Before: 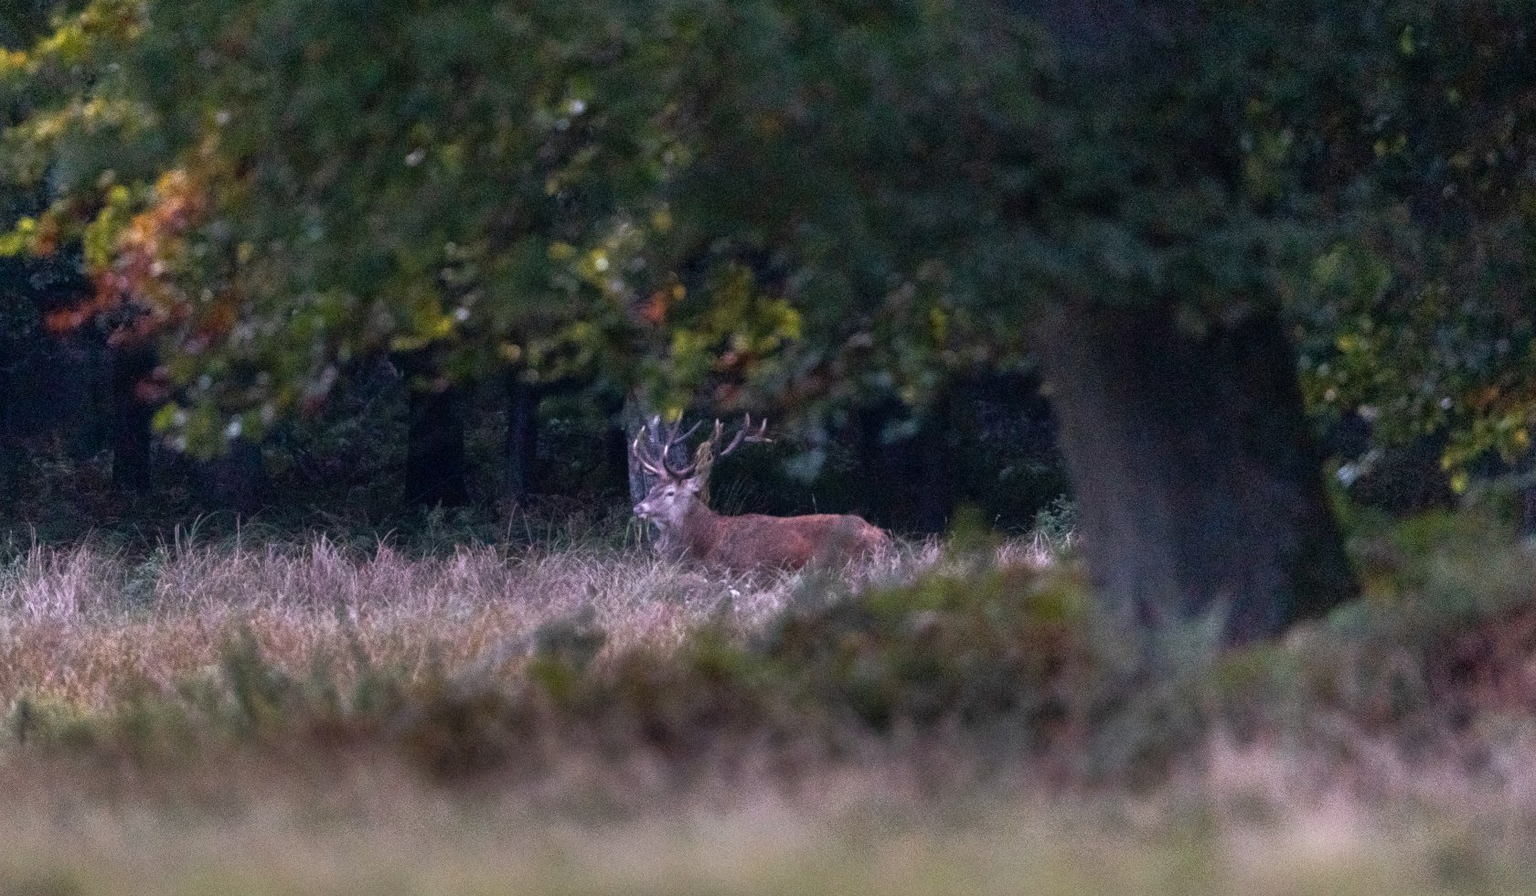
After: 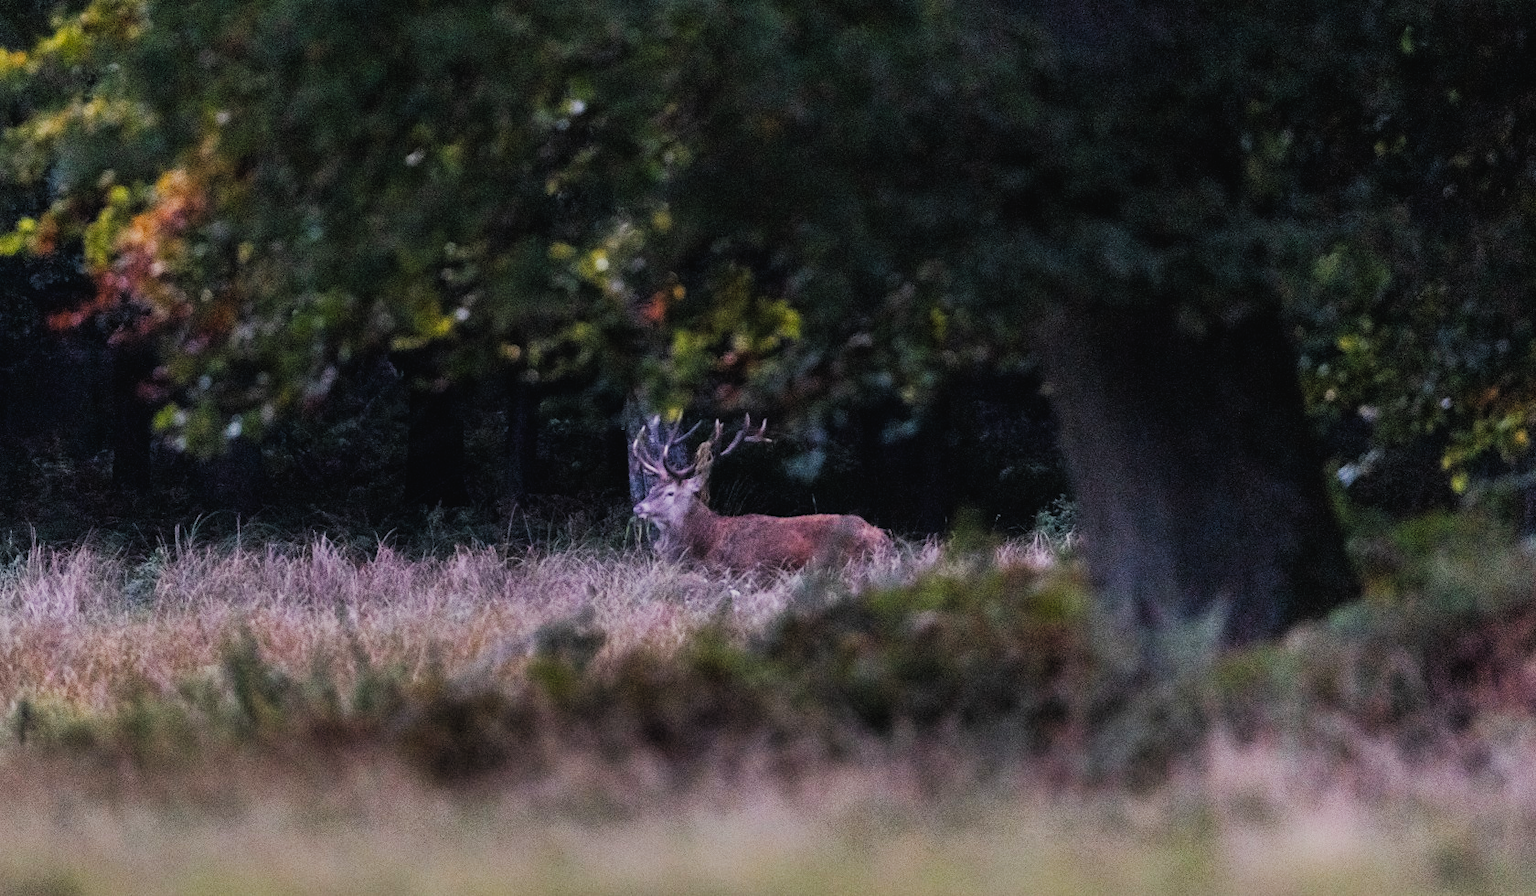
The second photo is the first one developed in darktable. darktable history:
tone curve: curves: ch0 [(0, 0.023) (0.217, 0.19) (0.754, 0.801) (1, 0.977)]; ch1 [(0, 0) (0.392, 0.398) (0.5, 0.5) (0.521, 0.528) (0.56, 0.577) (1, 1)]; ch2 [(0, 0) (0.5, 0.5) (0.579, 0.561) (0.65, 0.657) (1, 1)], preserve colors none
filmic rgb: black relative exposure -6.86 EV, white relative exposure 5.88 EV, hardness 2.71
